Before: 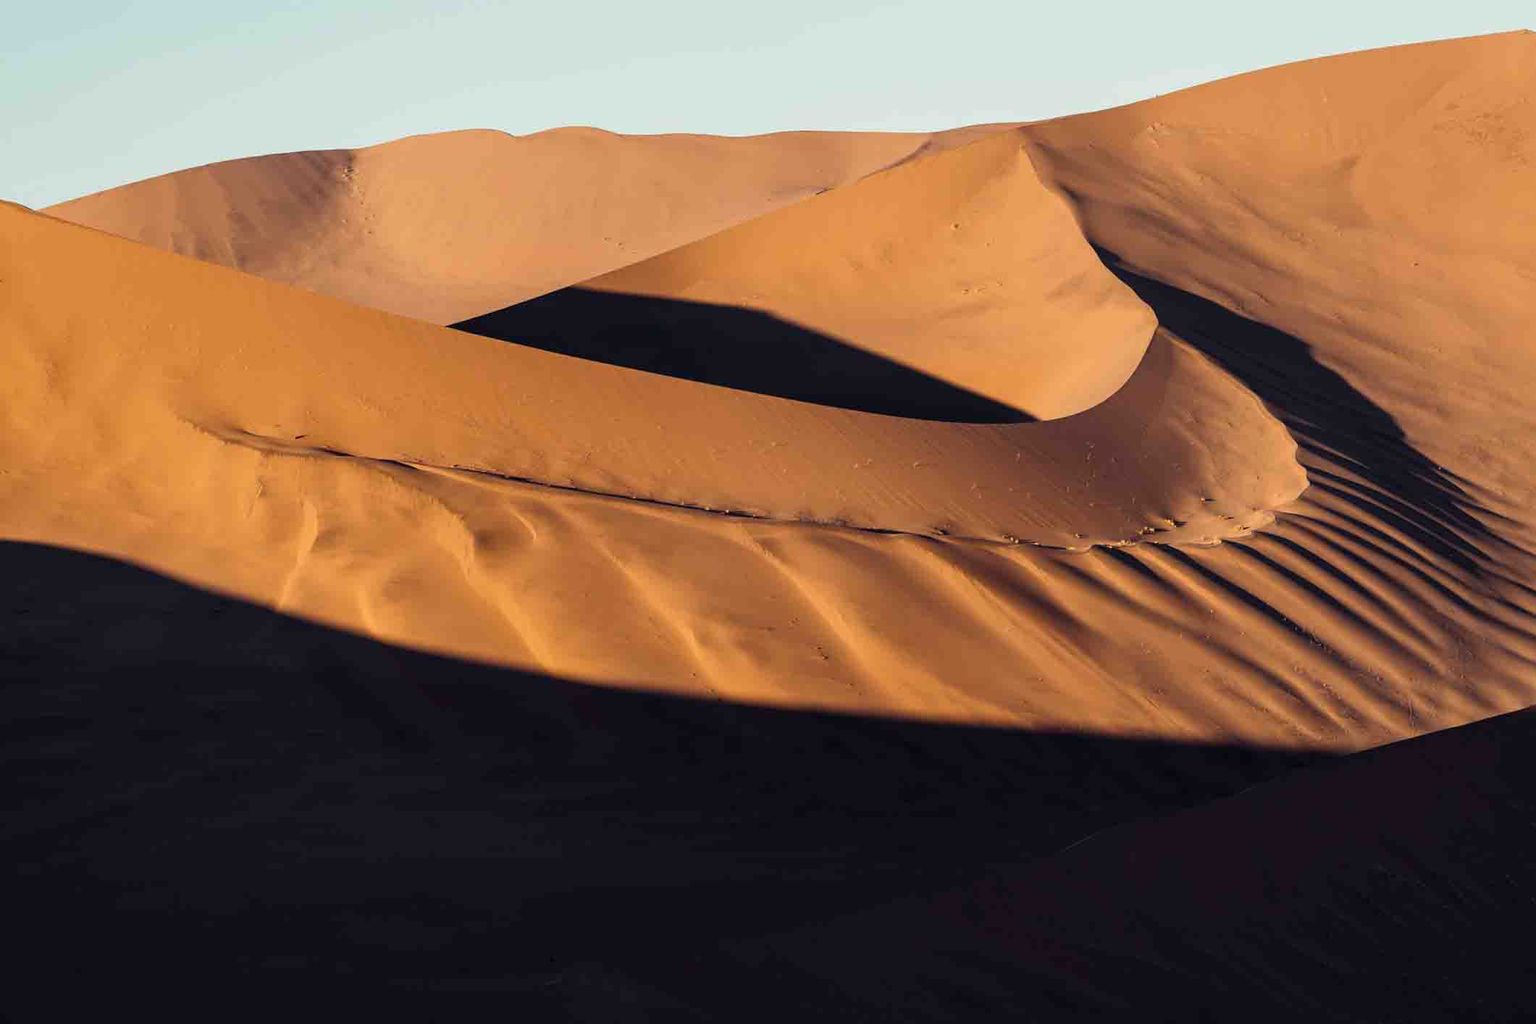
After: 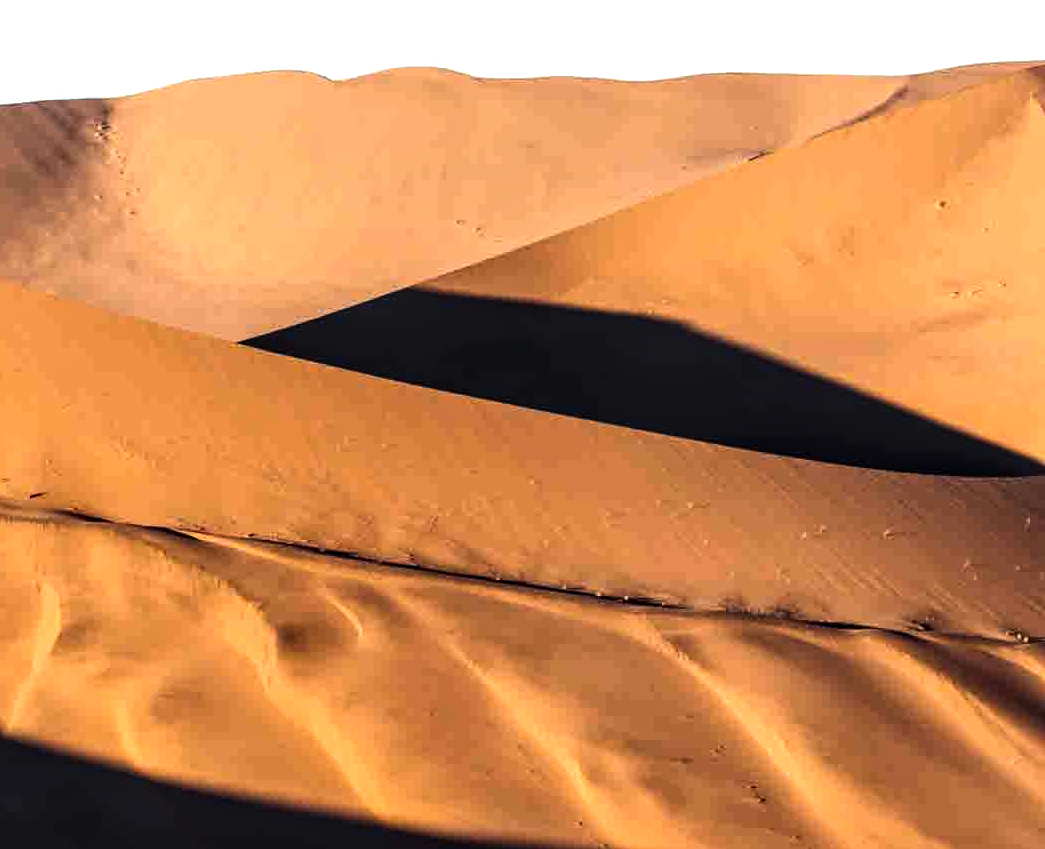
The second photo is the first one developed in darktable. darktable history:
tone equalizer: -8 EV -0.75 EV, -7 EV -0.7 EV, -6 EV -0.6 EV, -5 EV -0.4 EV, -3 EV 0.4 EV, -2 EV 0.6 EV, -1 EV 0.7 EV, +0 EV 0.75 EV, edges refinement/feathering 500, mask exposure compensation -1.57 EV, preserve details no
crop: left 17.835%, top 7.675%, right 32.881%, bottom 32.213%
local contrast: on, module defaults
